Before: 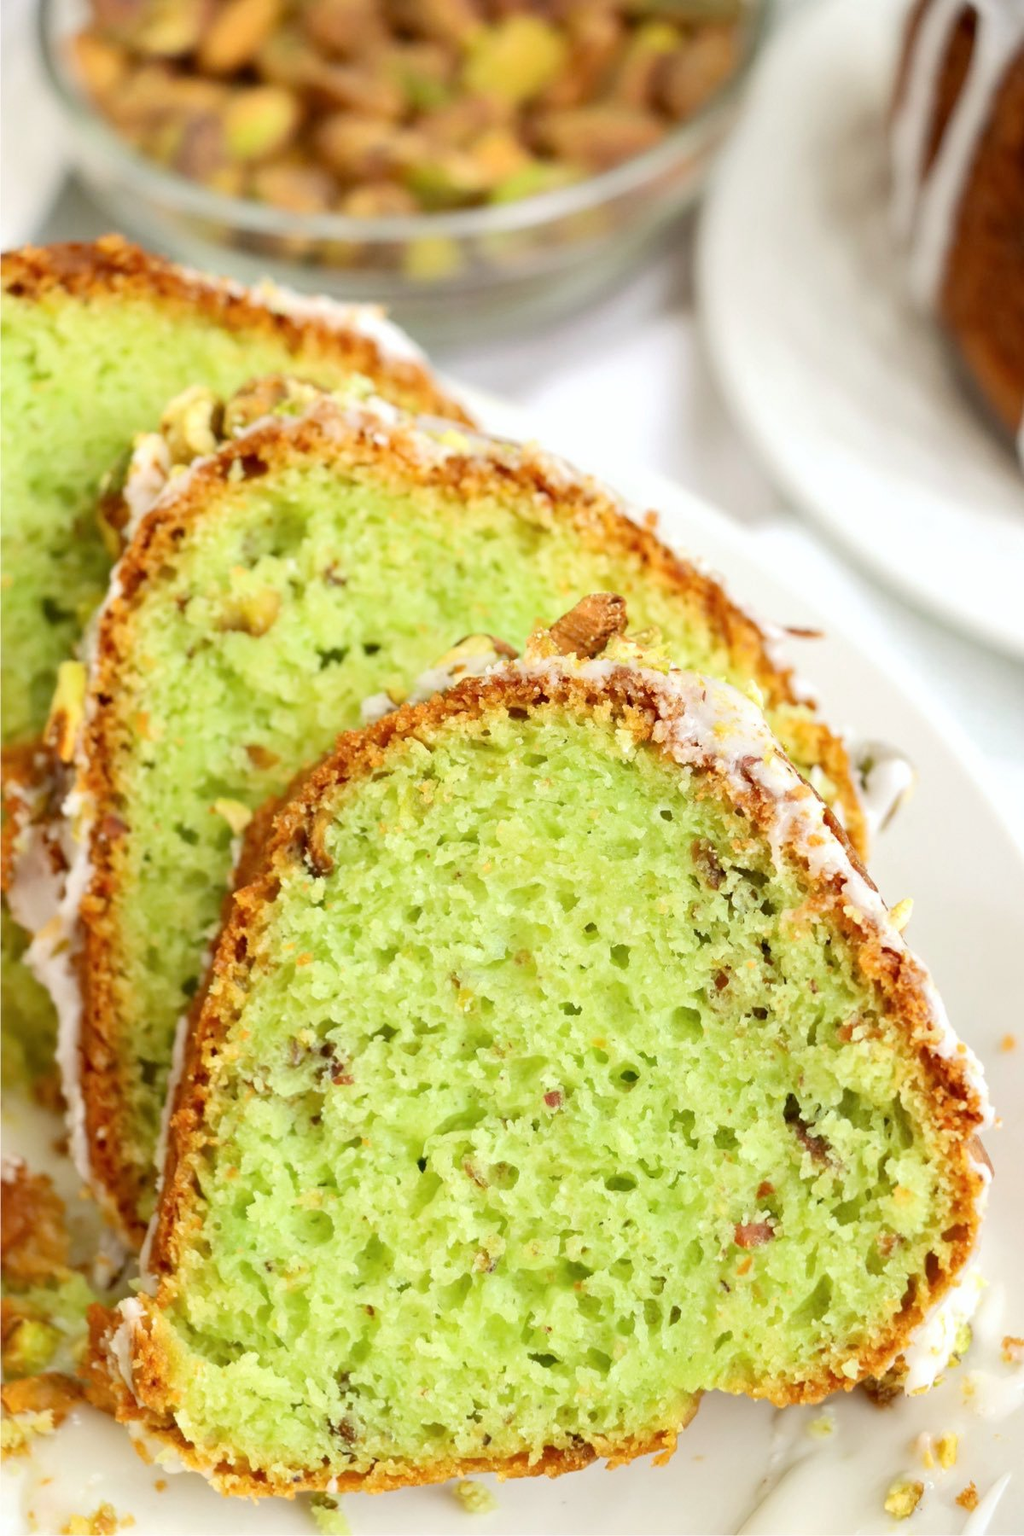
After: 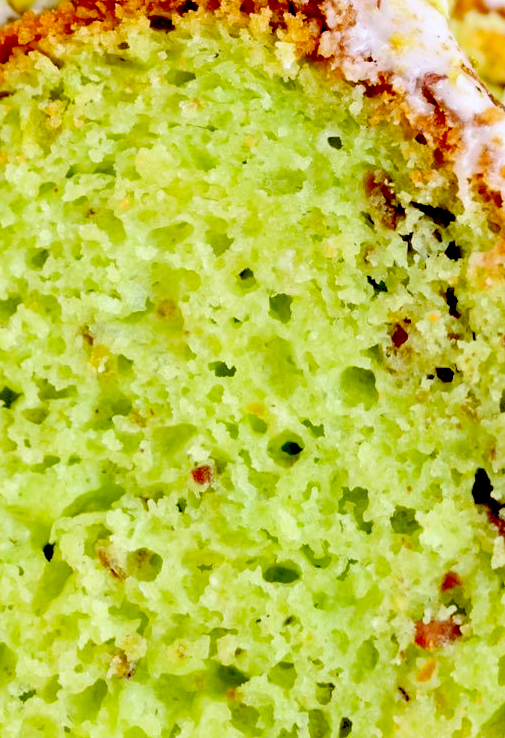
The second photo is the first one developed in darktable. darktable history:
white balance: red 1.004, blue 1.096
crop: left 37.221%, top 45.169%, right 20.63%, bottom 13.777%
exposure: black level correction 0.1, exposure -0.092 EV, compensate highlight preservation false
